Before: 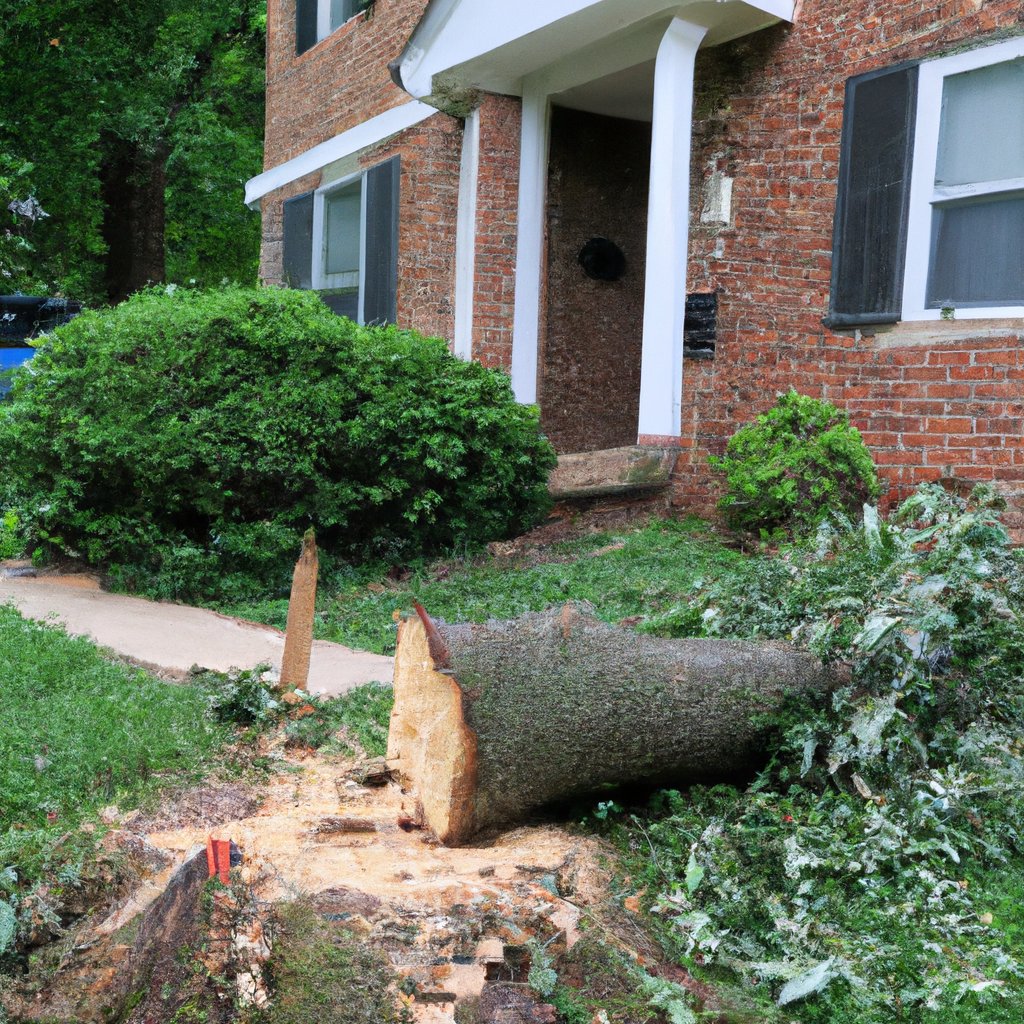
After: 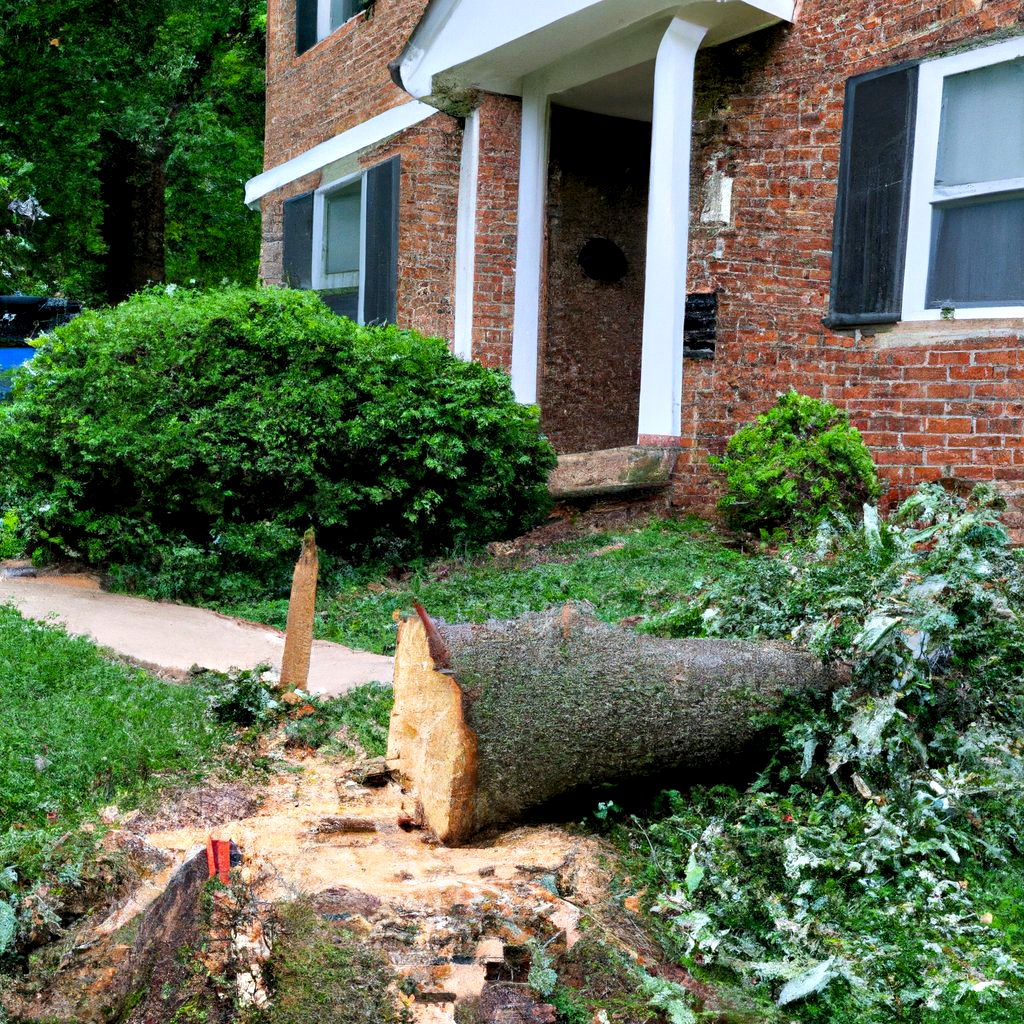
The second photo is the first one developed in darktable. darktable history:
color balance rgb: shadows lift › luminance -10.343%, global offset › luminance -0.416%, perceptual saturation grading › global saturation 19.276%, global vibrance 20%
contrast equalizer: octaves 7, y [[0.546, 0.552, 0.554, 0.554, 0.552, 0.546], [0.5 ×6], [0.5 ×6], [0 ×6], [0 ×6]]
